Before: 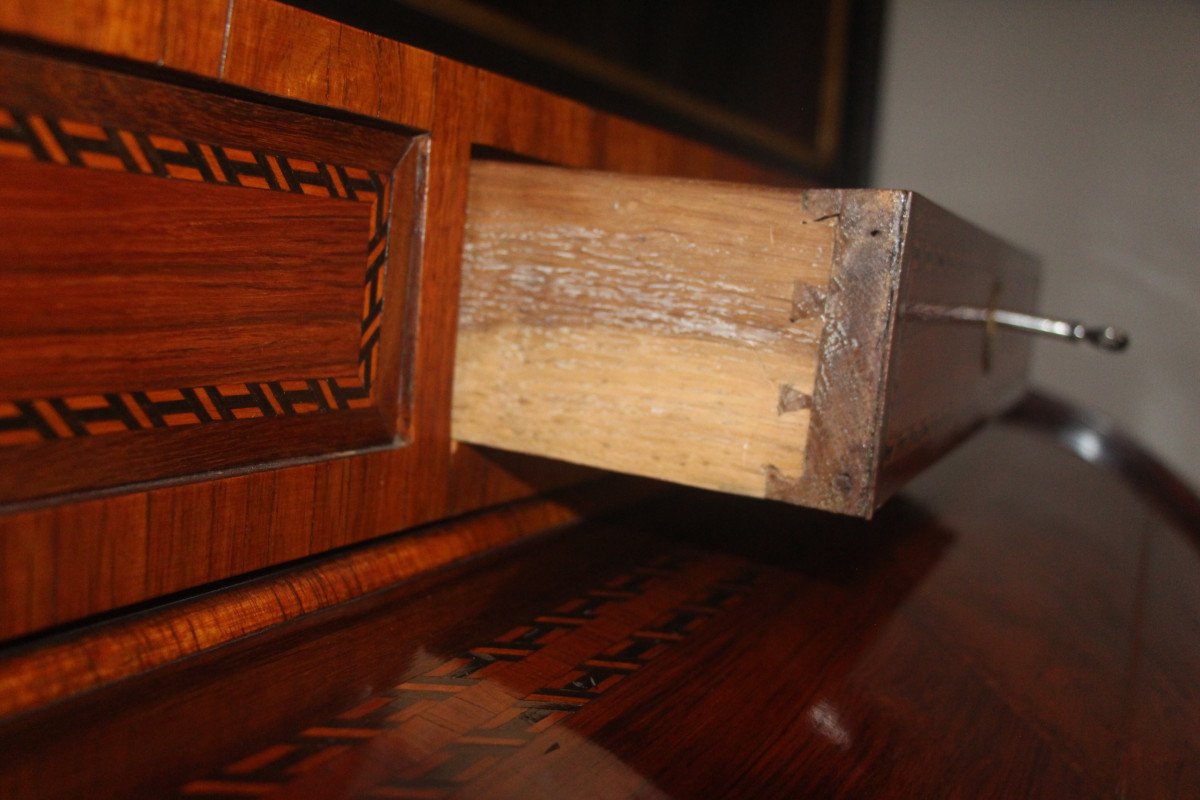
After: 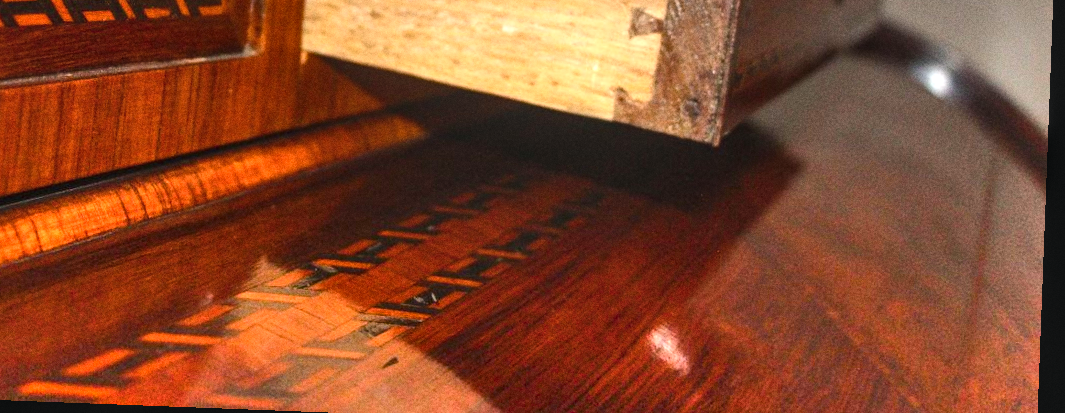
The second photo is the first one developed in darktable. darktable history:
local contrast: on, module defaults
crop and rotate: left 13.306%, top 48.129%, bottom 2.928%
color balance rgb: shadows lift › chroma 1%, shadows lift › hue 217.2°, power › hue 310.8°, highlights gain › chroma 1%, highlights gain › hue 54°, global offset › luminance 0.5%, global offset › hue 171.6°, perceptual saturation grading › global saturation 14.09%, perceptual saturation grading › highlights -25%, perceptual saturation grading › shadows 30%, perceptual brilliance grading › highlights 13.42%, perceptual brilliance grading › mid-tones 8.05%, perceptual brilliance grading › shadows -17.45%, global vibrance 25%
shadows and highlights: shadows 60, soften with gaussian
graduated density: density -3.9 EV
rotate and perspective: rotation 2.17°, automatic cropping off
grain: on, module defaults
